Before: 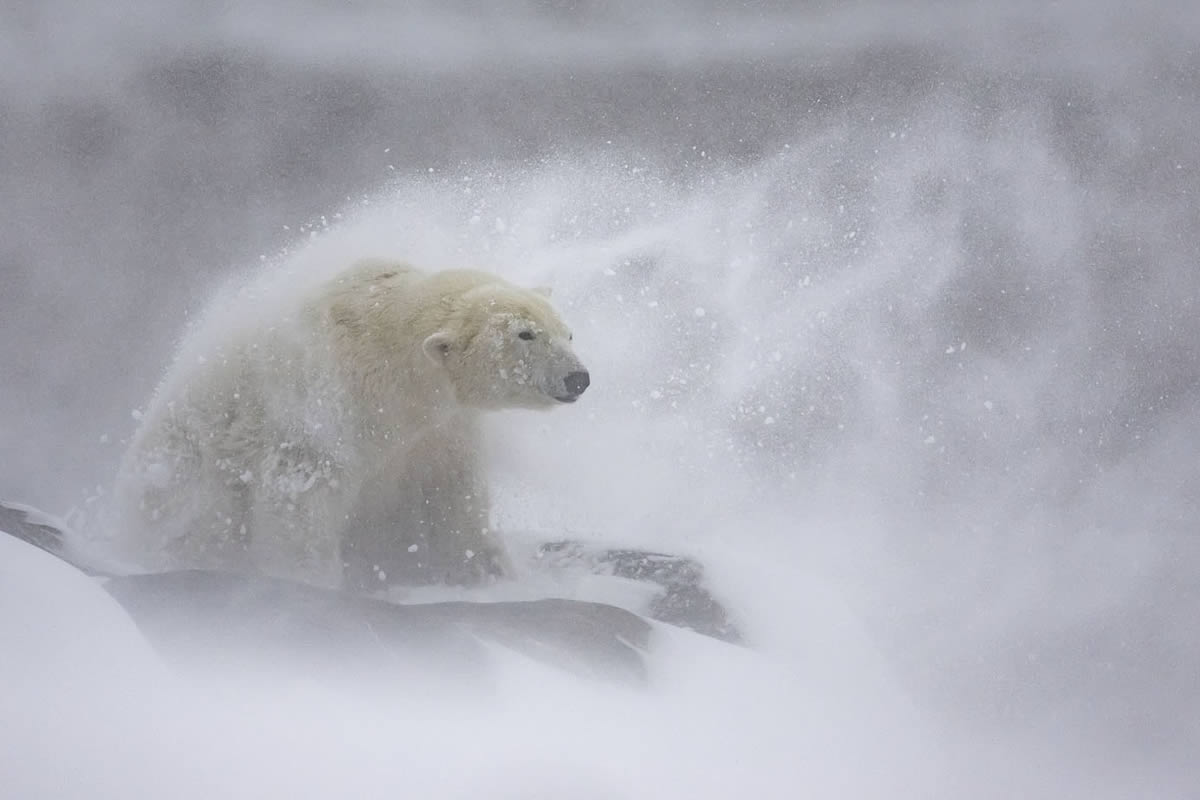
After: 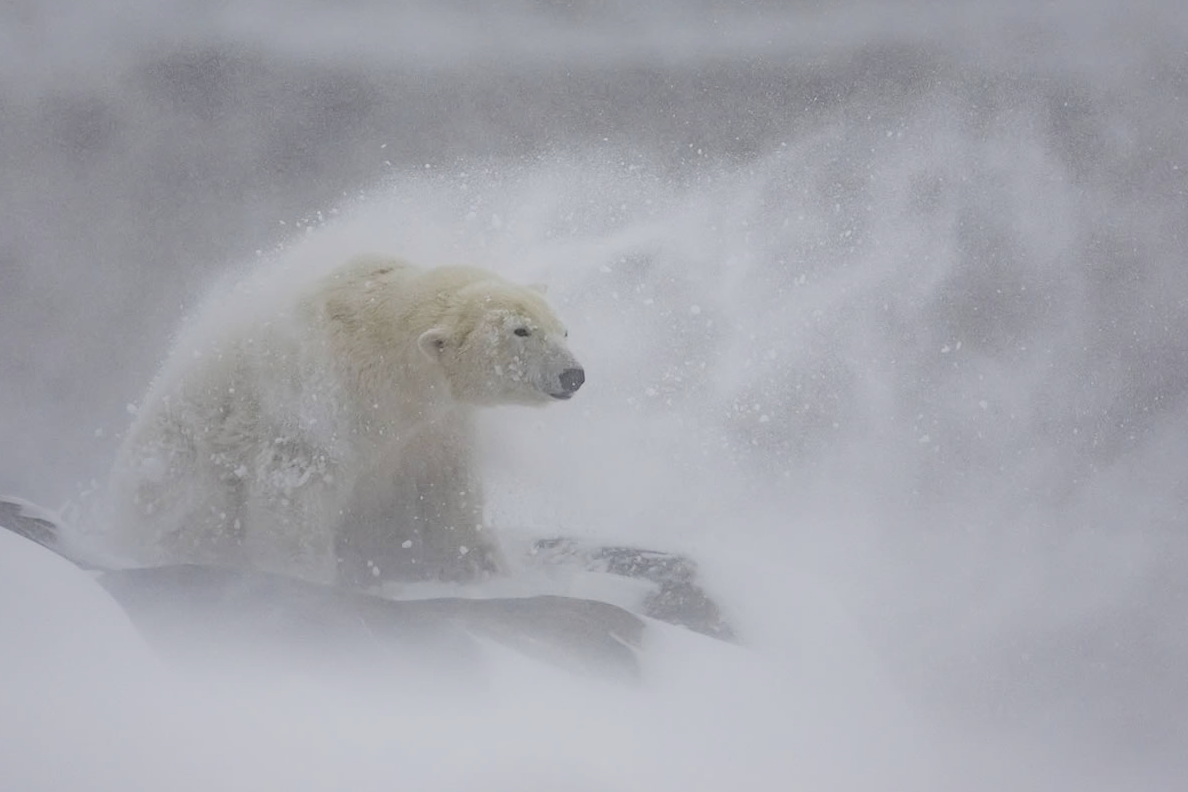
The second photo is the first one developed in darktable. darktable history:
crop and rotate: angle -0.368°
filmic rgb: black relative exposure -4.88 EV, white relative exposure 4.06 EV, hardness 2.82
